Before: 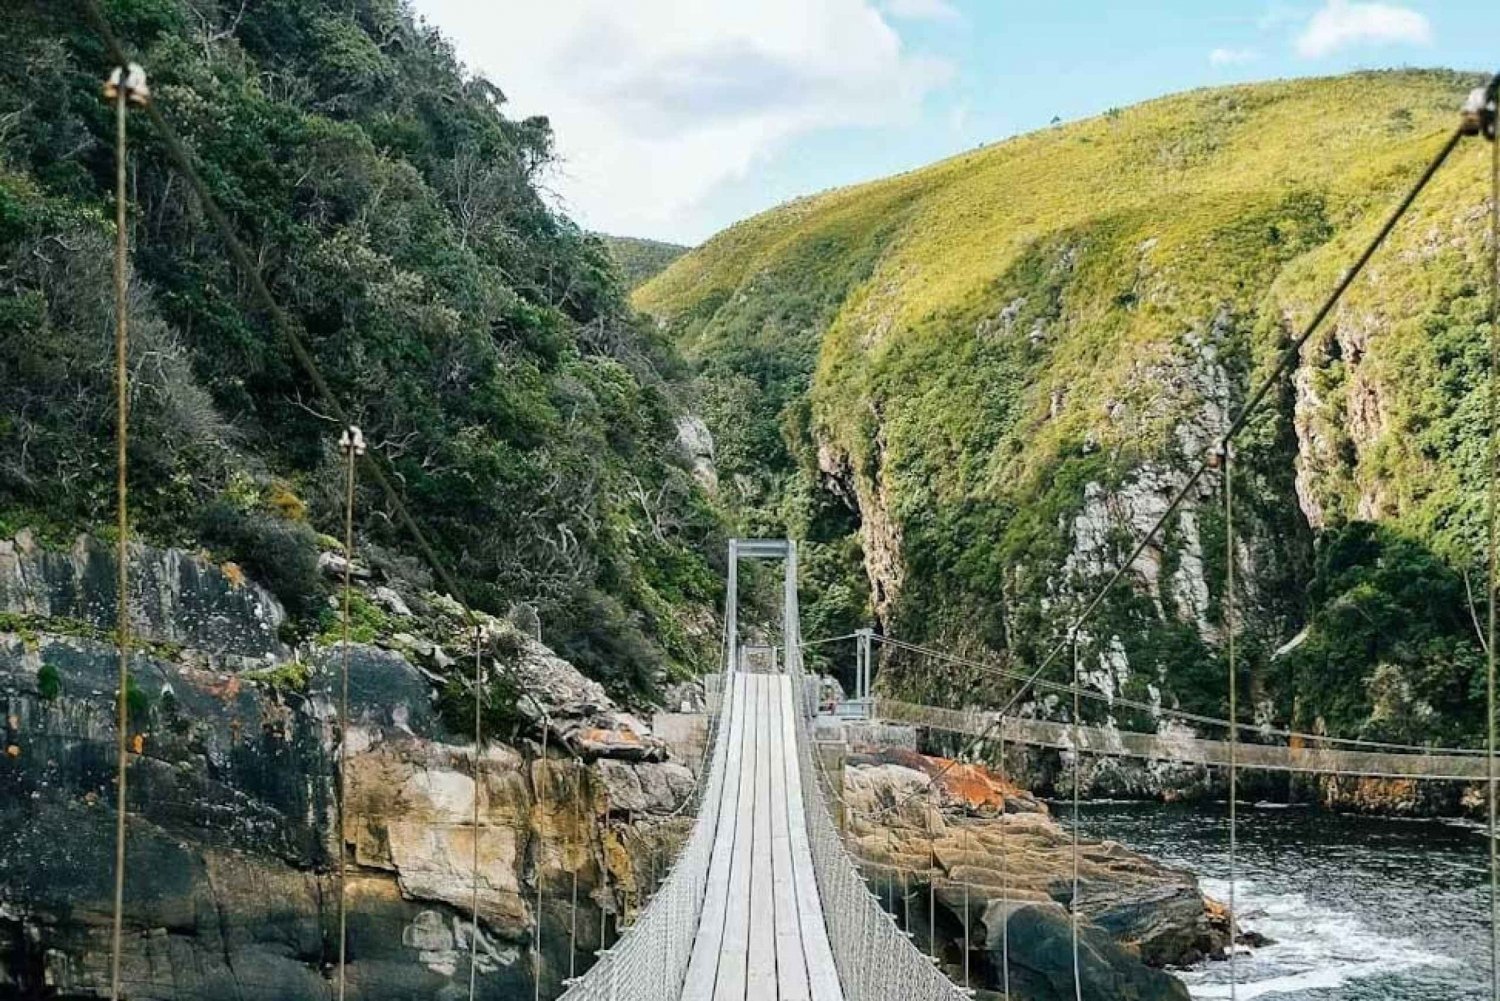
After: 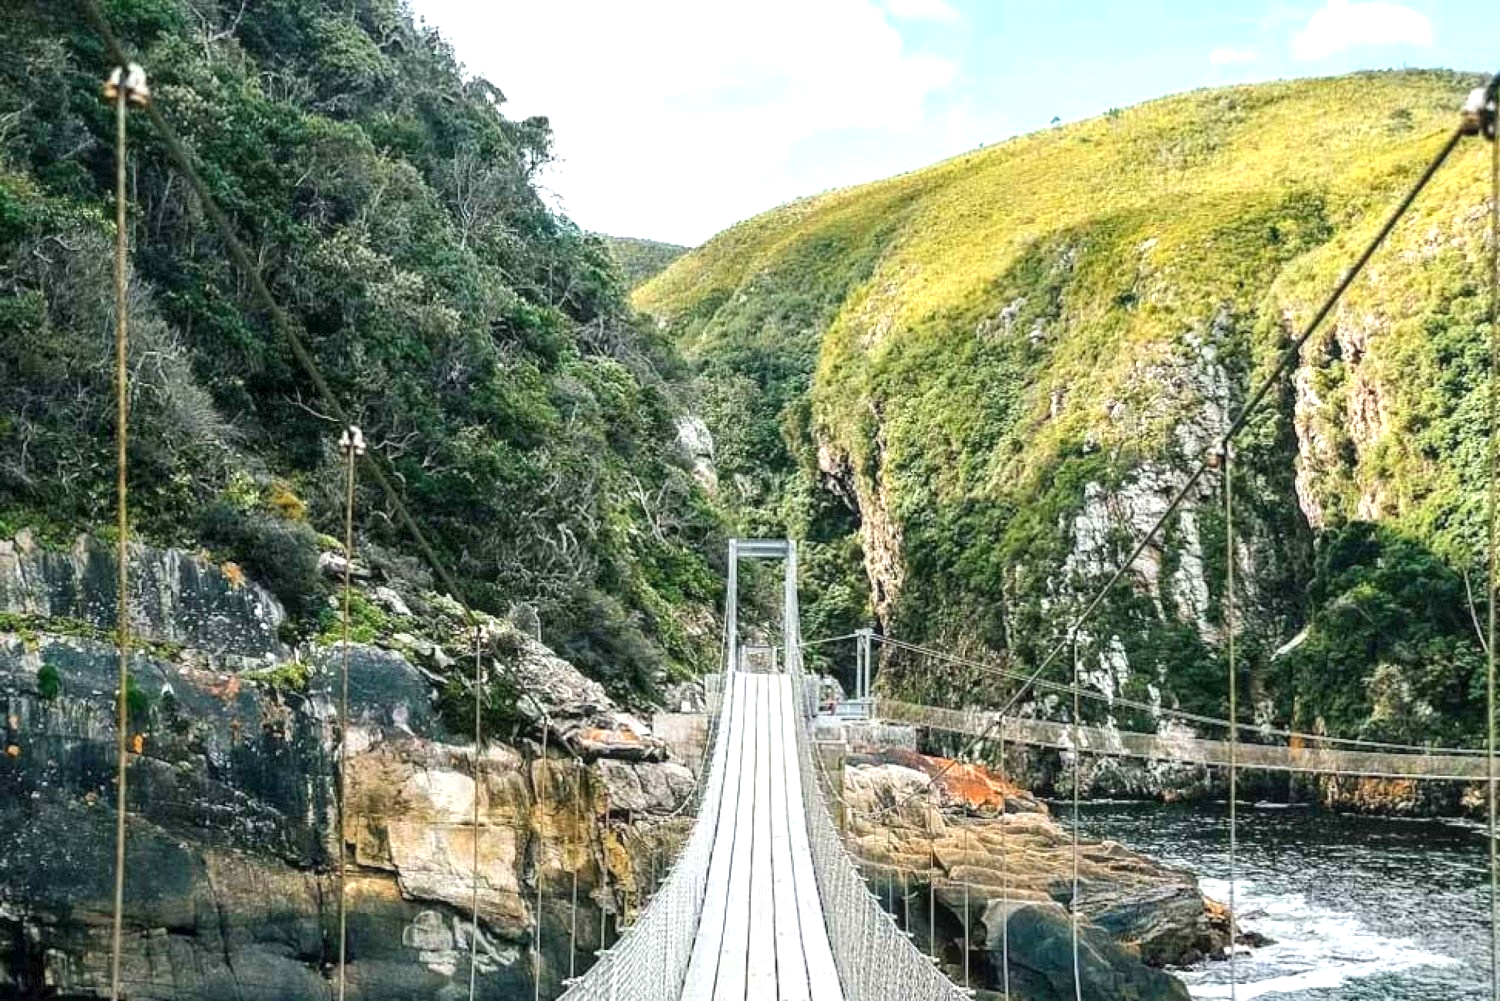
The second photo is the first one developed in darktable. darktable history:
base curve: curves: ch0 [(0, 0) (0.297, 0.298) (1, 1)], preserve colors none
white balance: red 1, blue 1
exposure: black level correction 0, exposure 0.6 EV, compensate highlight preservation false
local contrast: detail 117%
